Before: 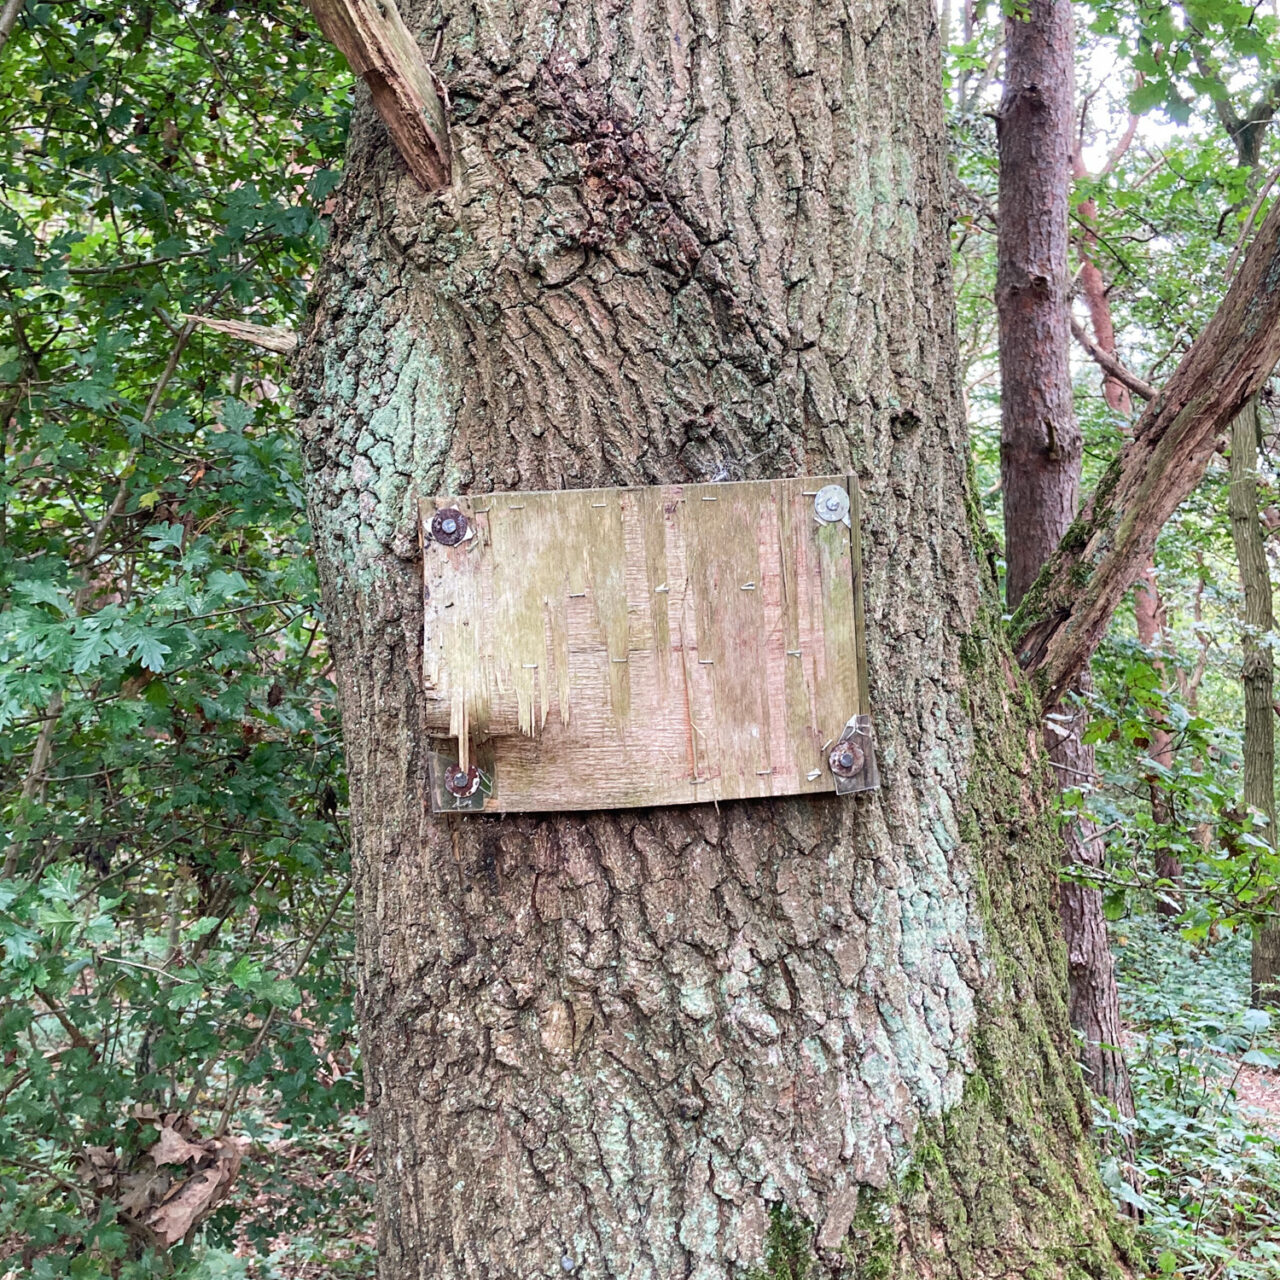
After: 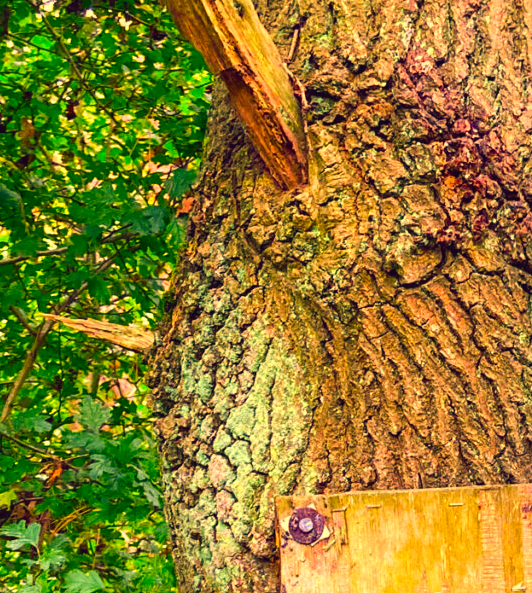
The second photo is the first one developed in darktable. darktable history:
crop and rotate: left 11.189%, top 0.11%, right 47.198%, bottom 53.537%
color correction: highlights a* 11.15, highlights b* 30.59, shadows a* 2.87, shadows b* 18.2, saturation 1.76
contrast brightness saturation: contrast 0.039, saturation 0.164
color balance rgb: shadows lift › chroma 7.258%, shadows lift › hue 243.87°, power › hue 313.54°, global offset › luminance 0.367%, global offset › chroma 0.21%, global offset › hue 255.1°, perceptual saturation grading › global saturation 0.597%, global vibrance 25.12%, contrast 10.339%
